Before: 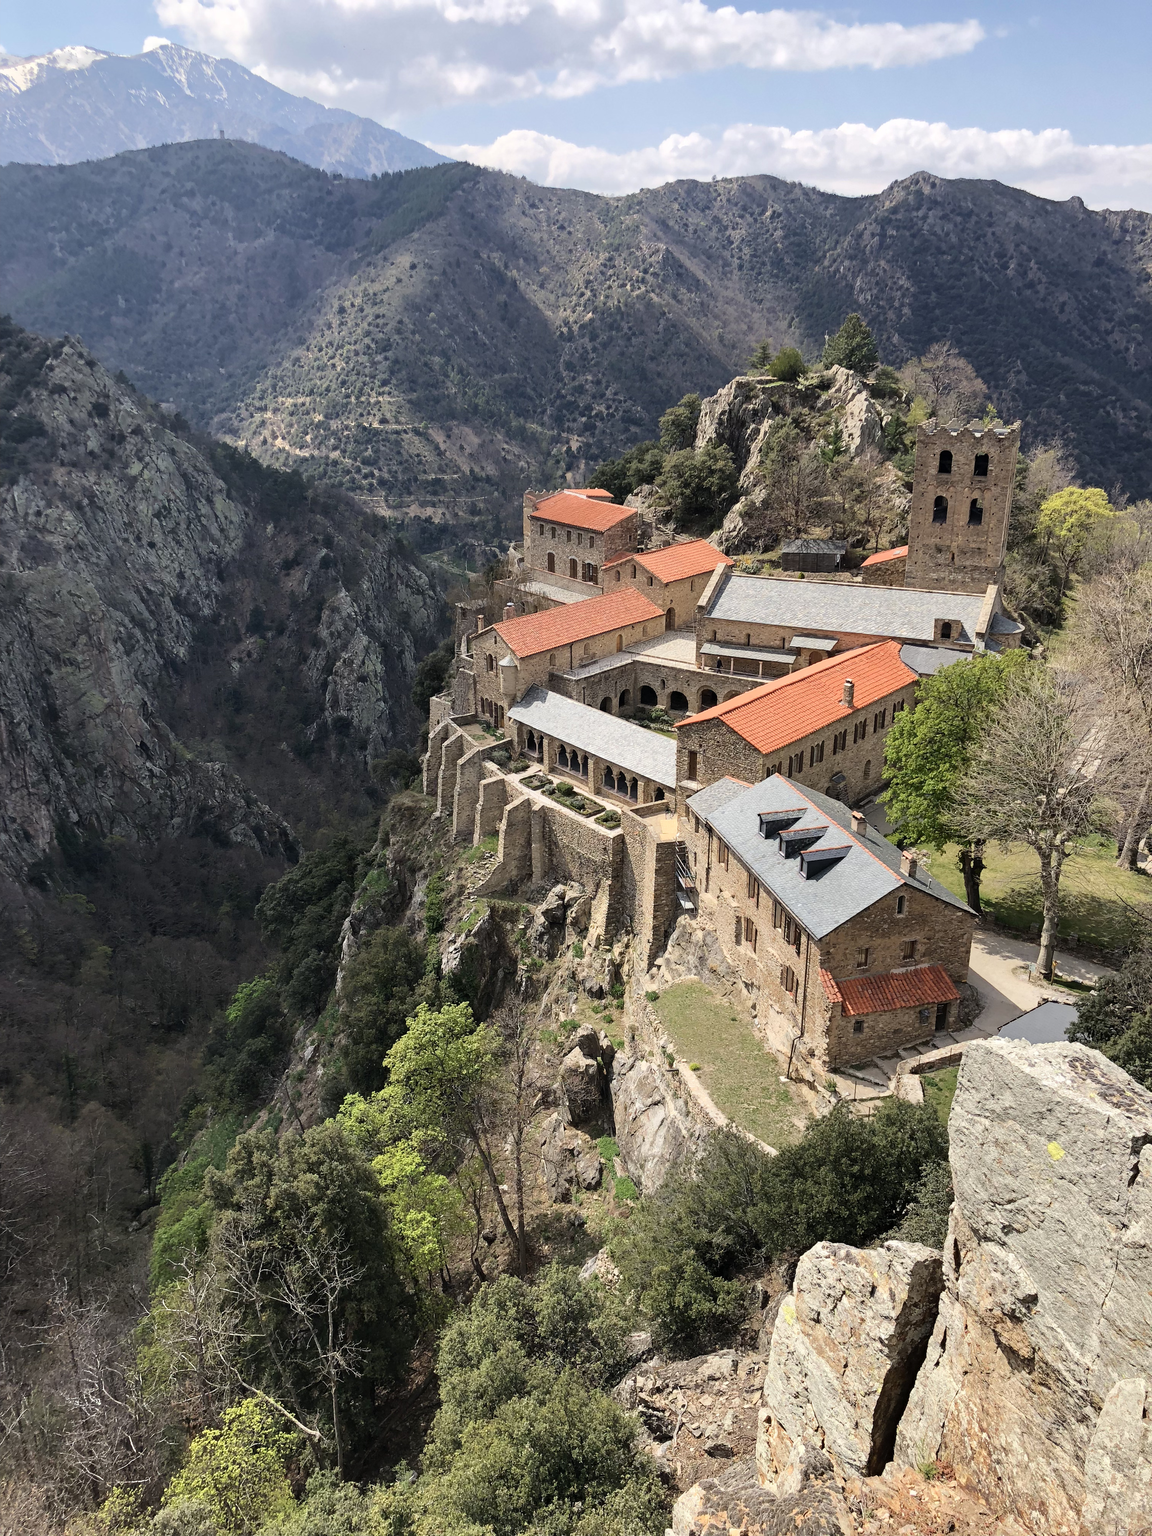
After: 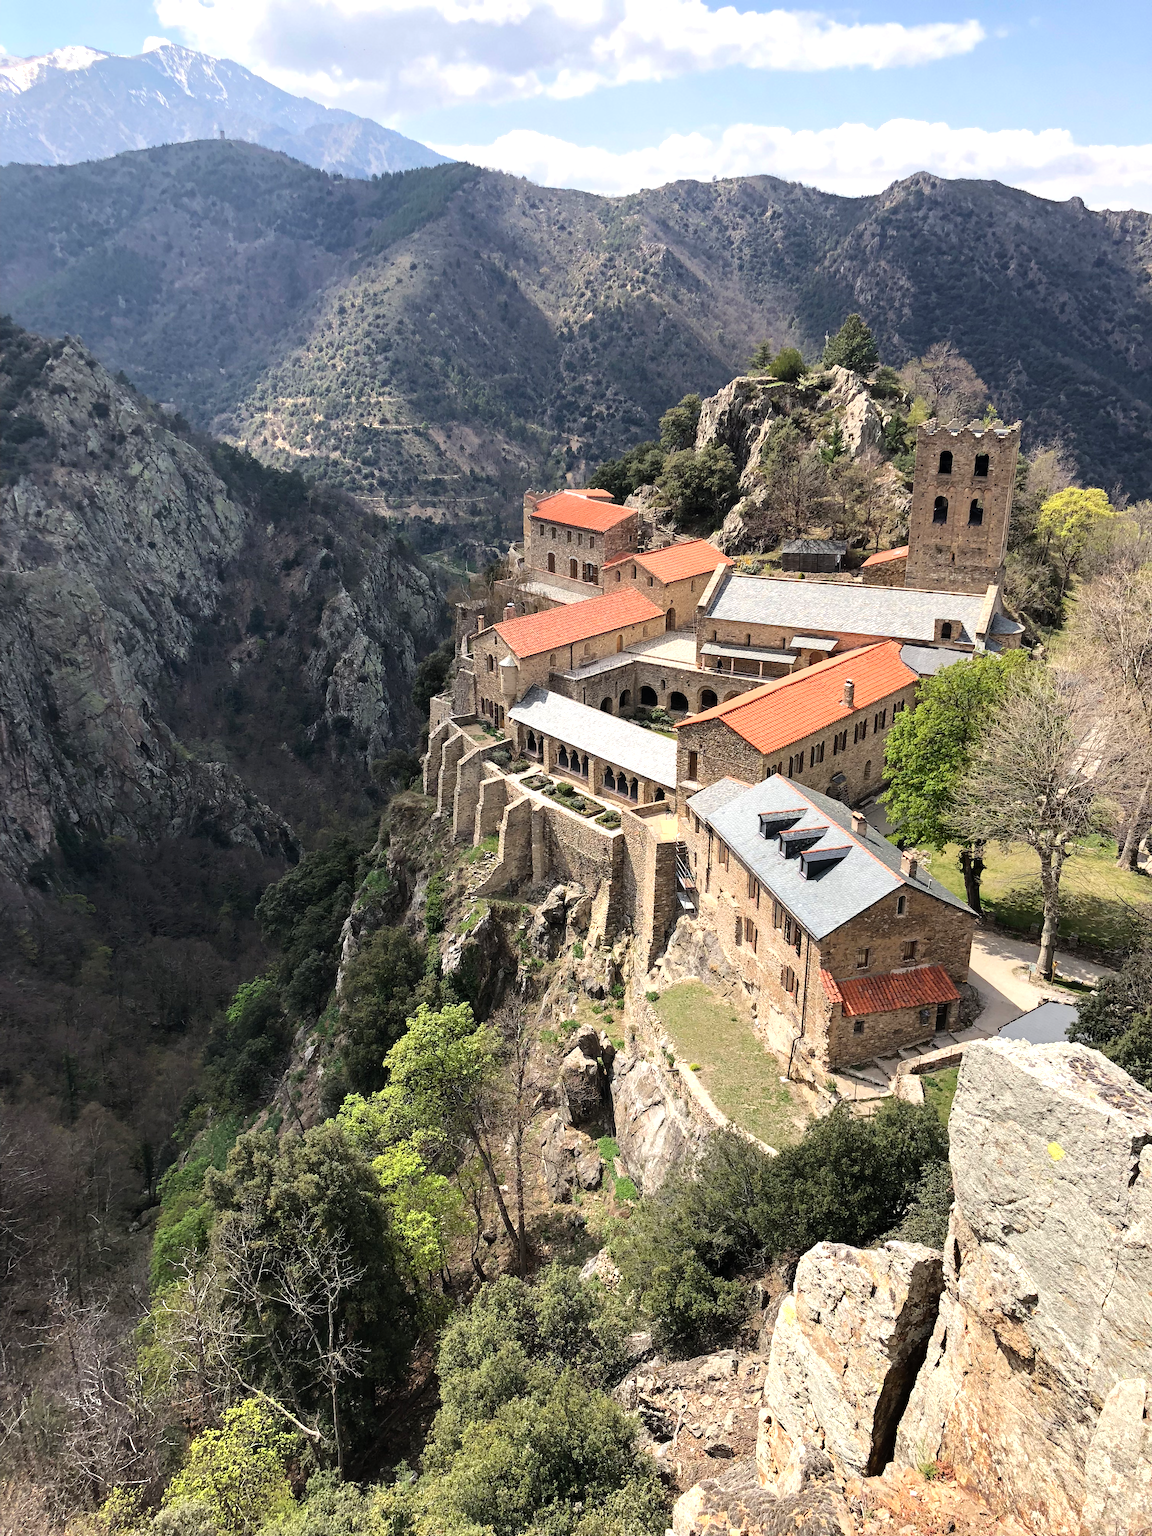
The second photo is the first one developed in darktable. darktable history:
tone equalizer: -8 EV -0.391 EV, -7 EV -0.424 EV, -6 EV -0.328 EV, -5 EV -0.218 EV, -3 EV 0.191 EV, -2 EV 0.332 EV, -1 EV 0.378 EV, +0 EV 0.414 EV
